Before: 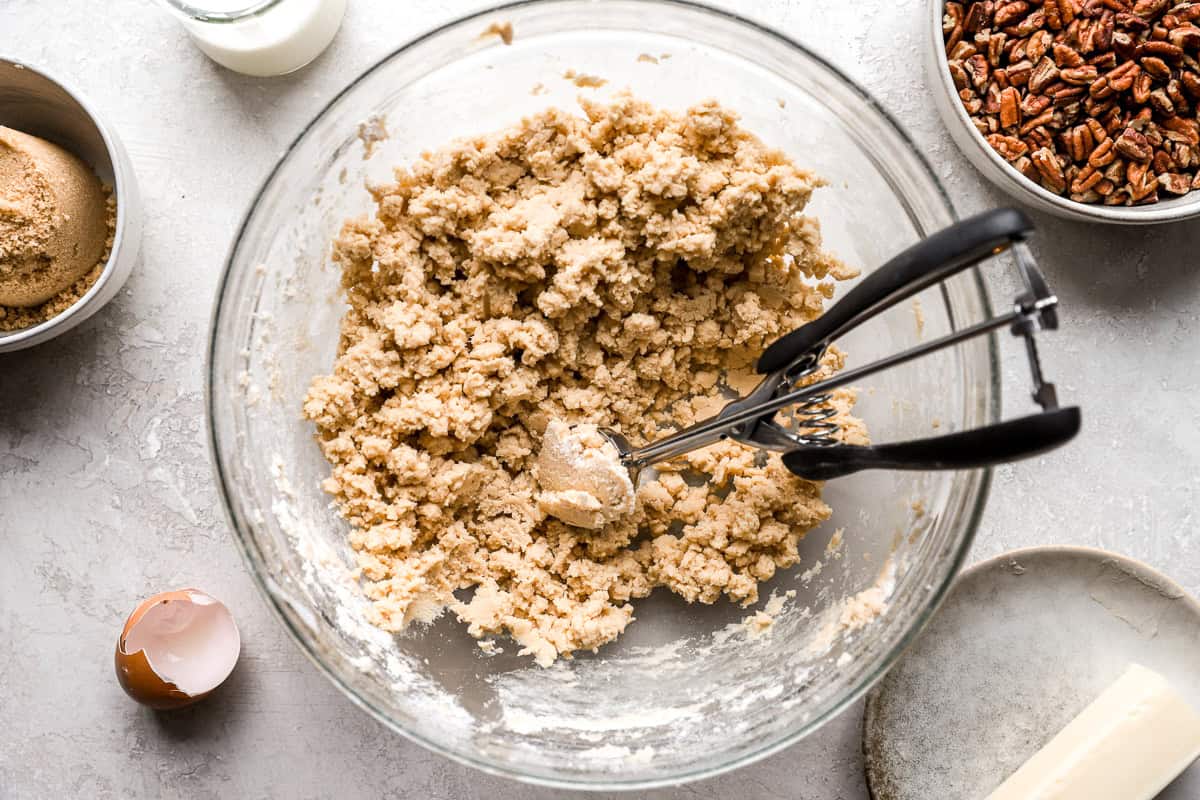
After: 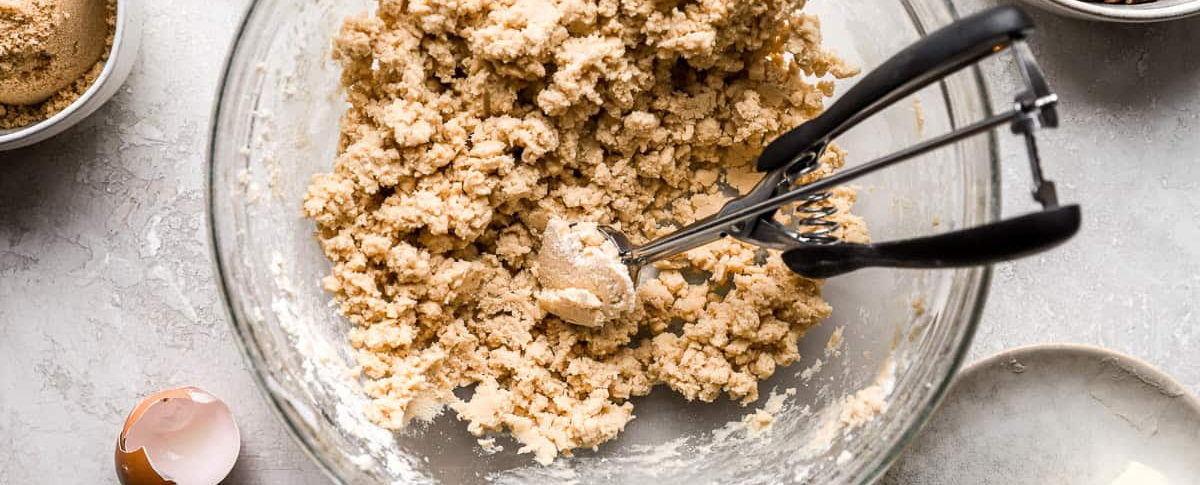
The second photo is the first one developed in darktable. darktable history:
white balance: emerald 1
crop and rotate: top 25.357%, bottom 13.942%
